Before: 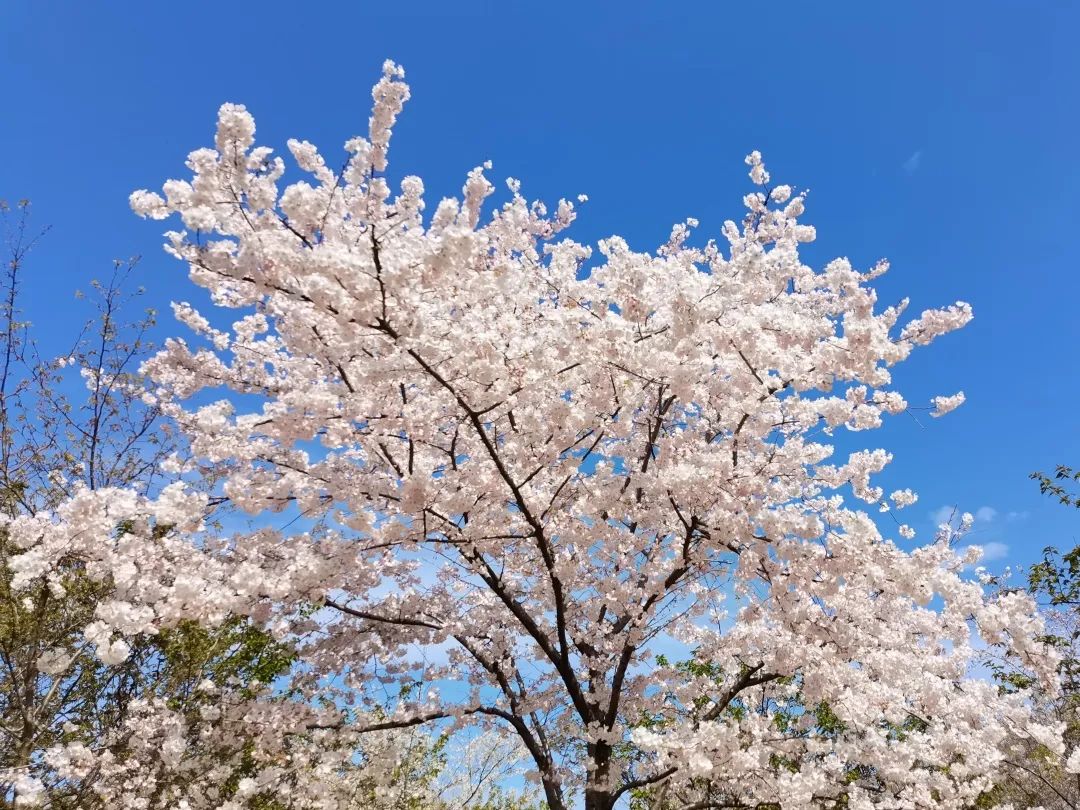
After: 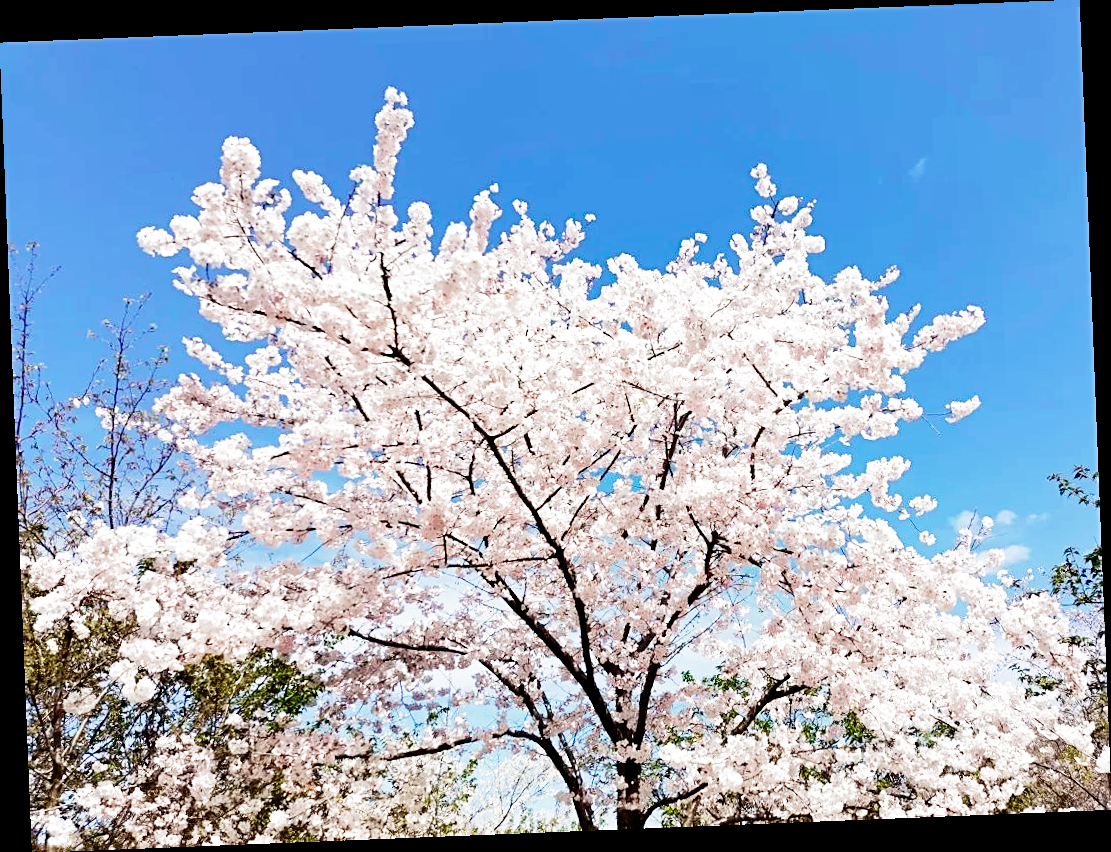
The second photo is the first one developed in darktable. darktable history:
white balance: red 1, blue 1
rotate and perspective: rotation -2.29°, automatic cropping off
sharpen: radius 2.529, amount 0.323
tone equalizer: -8 EV -0.417 EV, -7 EV -0.389 EV, -6 EV -0.333 EV, -5 EV -0.222 EV, -3 EV 0.222 EV, -2 EV 0.333 EV, -1 EV 0.389 EV, +0 EV 0.417 EV, edges refinement/feathering 500, mask exposure compensation -1.57 EV, preserve details no
contrast brightness saturation: brightness -0.02, saturation 0.35
local contrast: mode bilateral grid, contrast 10, coarseness 25, detail 110%, midtone range 0.2
color contrast: blue-yellow contrast 0.7
filmic rgb: middle gray luminance 12.74%, black relative exposure -10.13 EV, white relative exposure 3.47 EV, threshold 6 EV, target black luminance 0%, hardness 5.74, latitude 44.69%, contrast 1.221, highlights saturation mix 5%, shadows ↔ highlights balance 26.78%, add noise in highlights 0, preserve chrominance no, color science v3 (2019), use custom middle-gray values true, iterations of high-quality reconstruction 0, contrast in highlights soft, enable highlight reconstruction true
